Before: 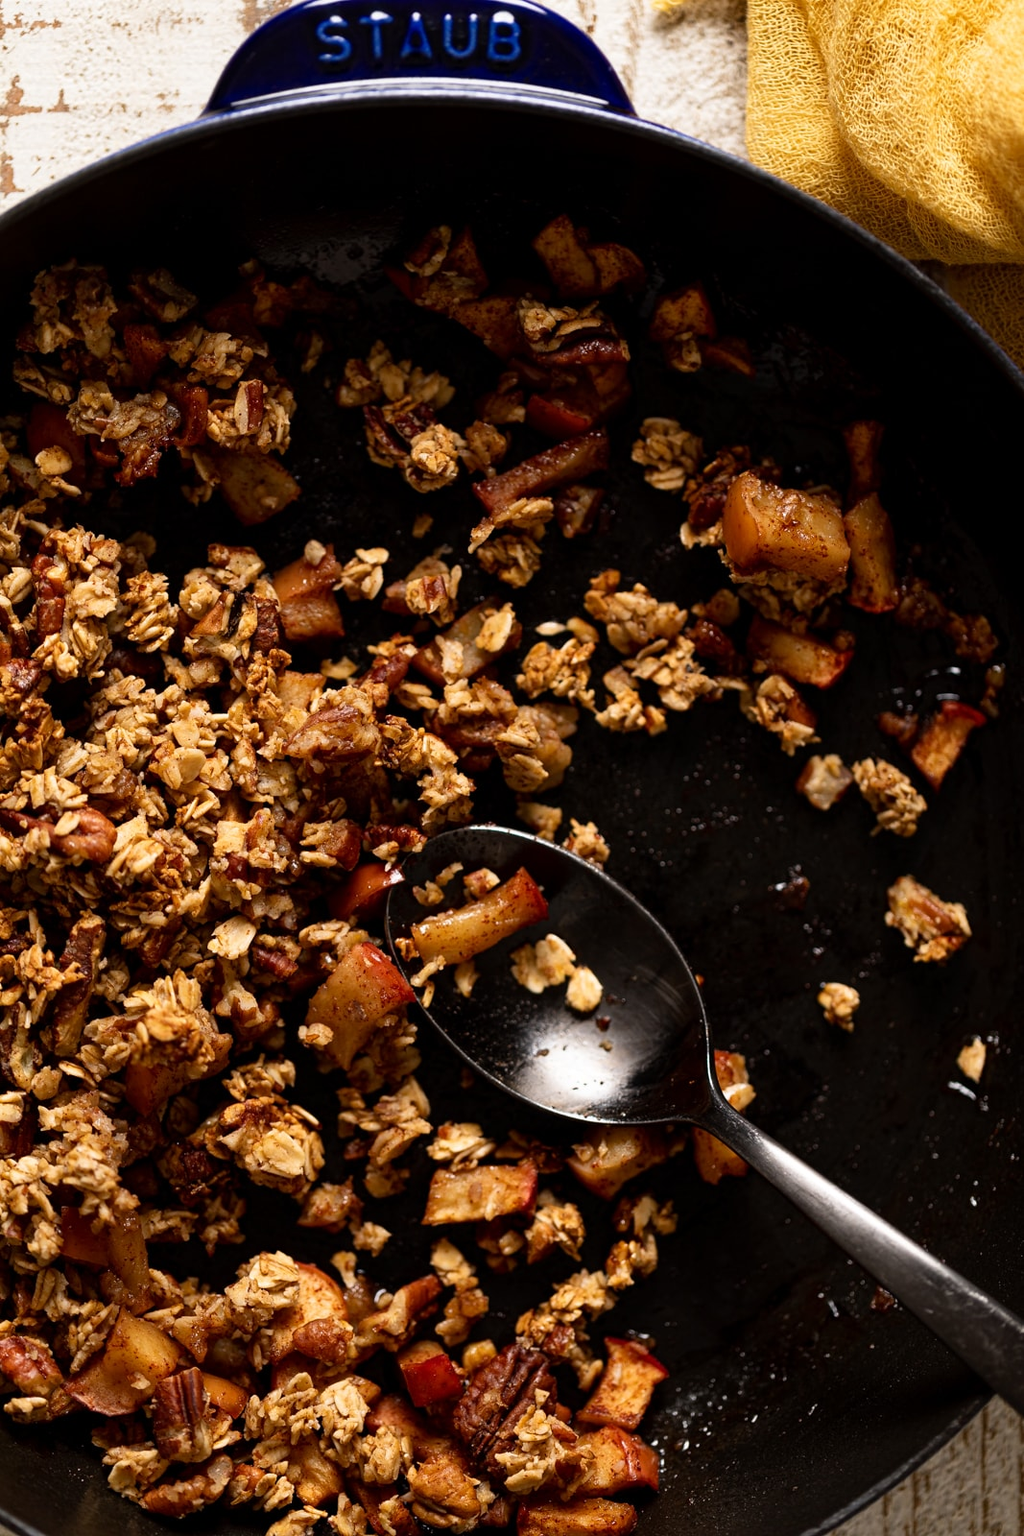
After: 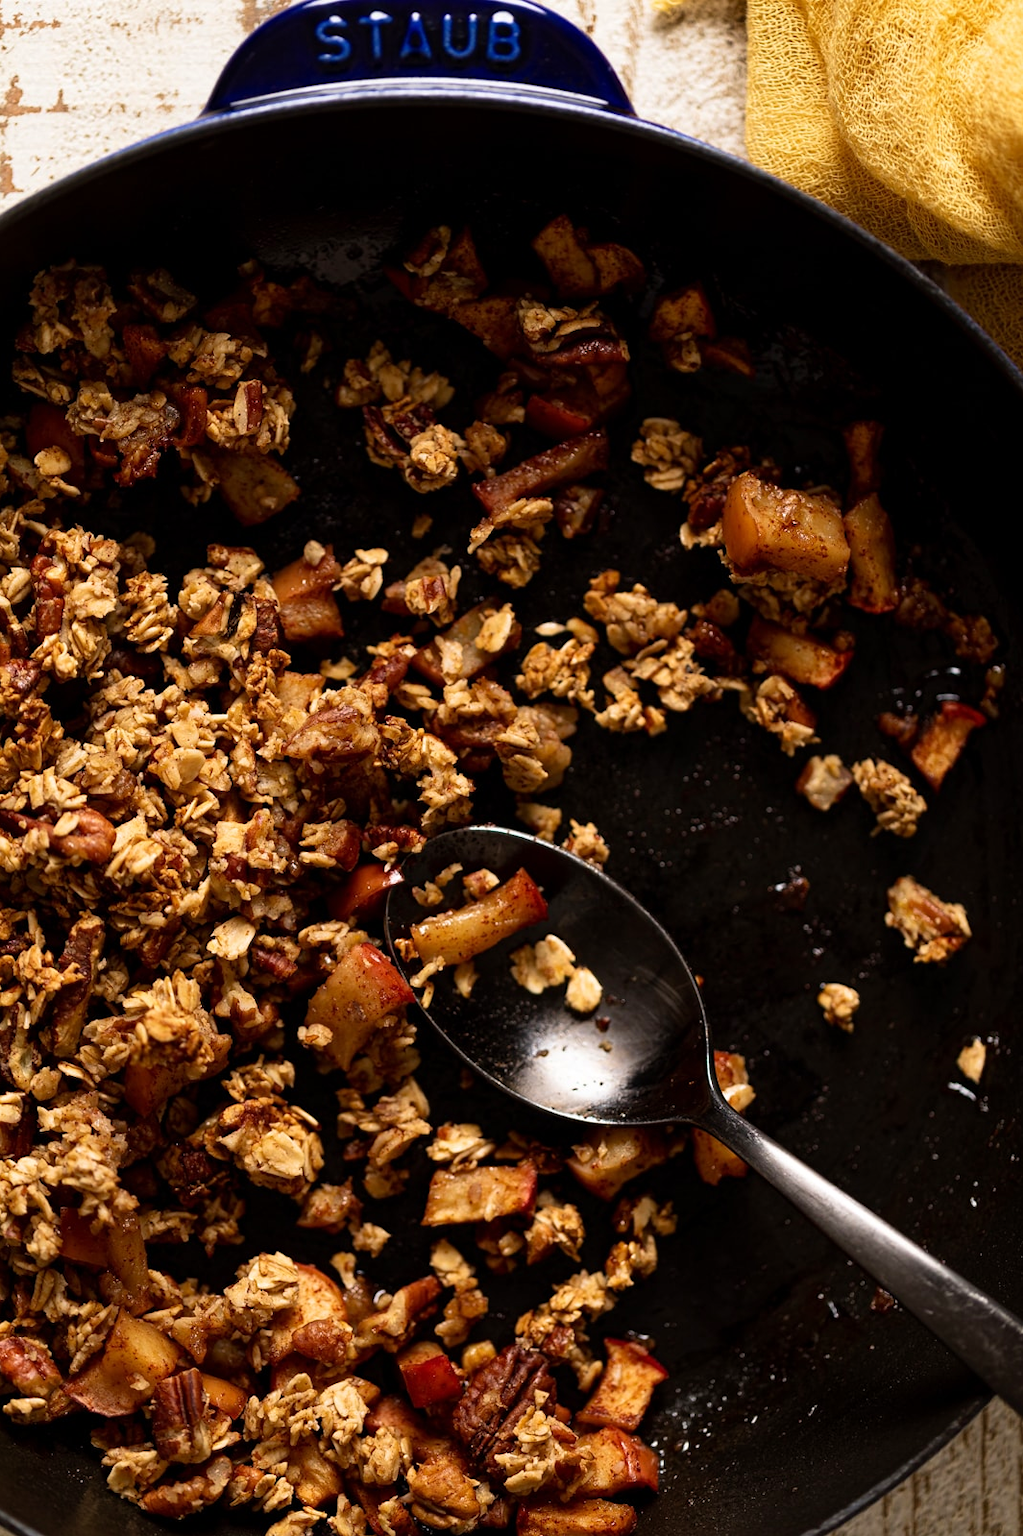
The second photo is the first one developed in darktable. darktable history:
crop: left 0.149%
velvia: on, module defaults
